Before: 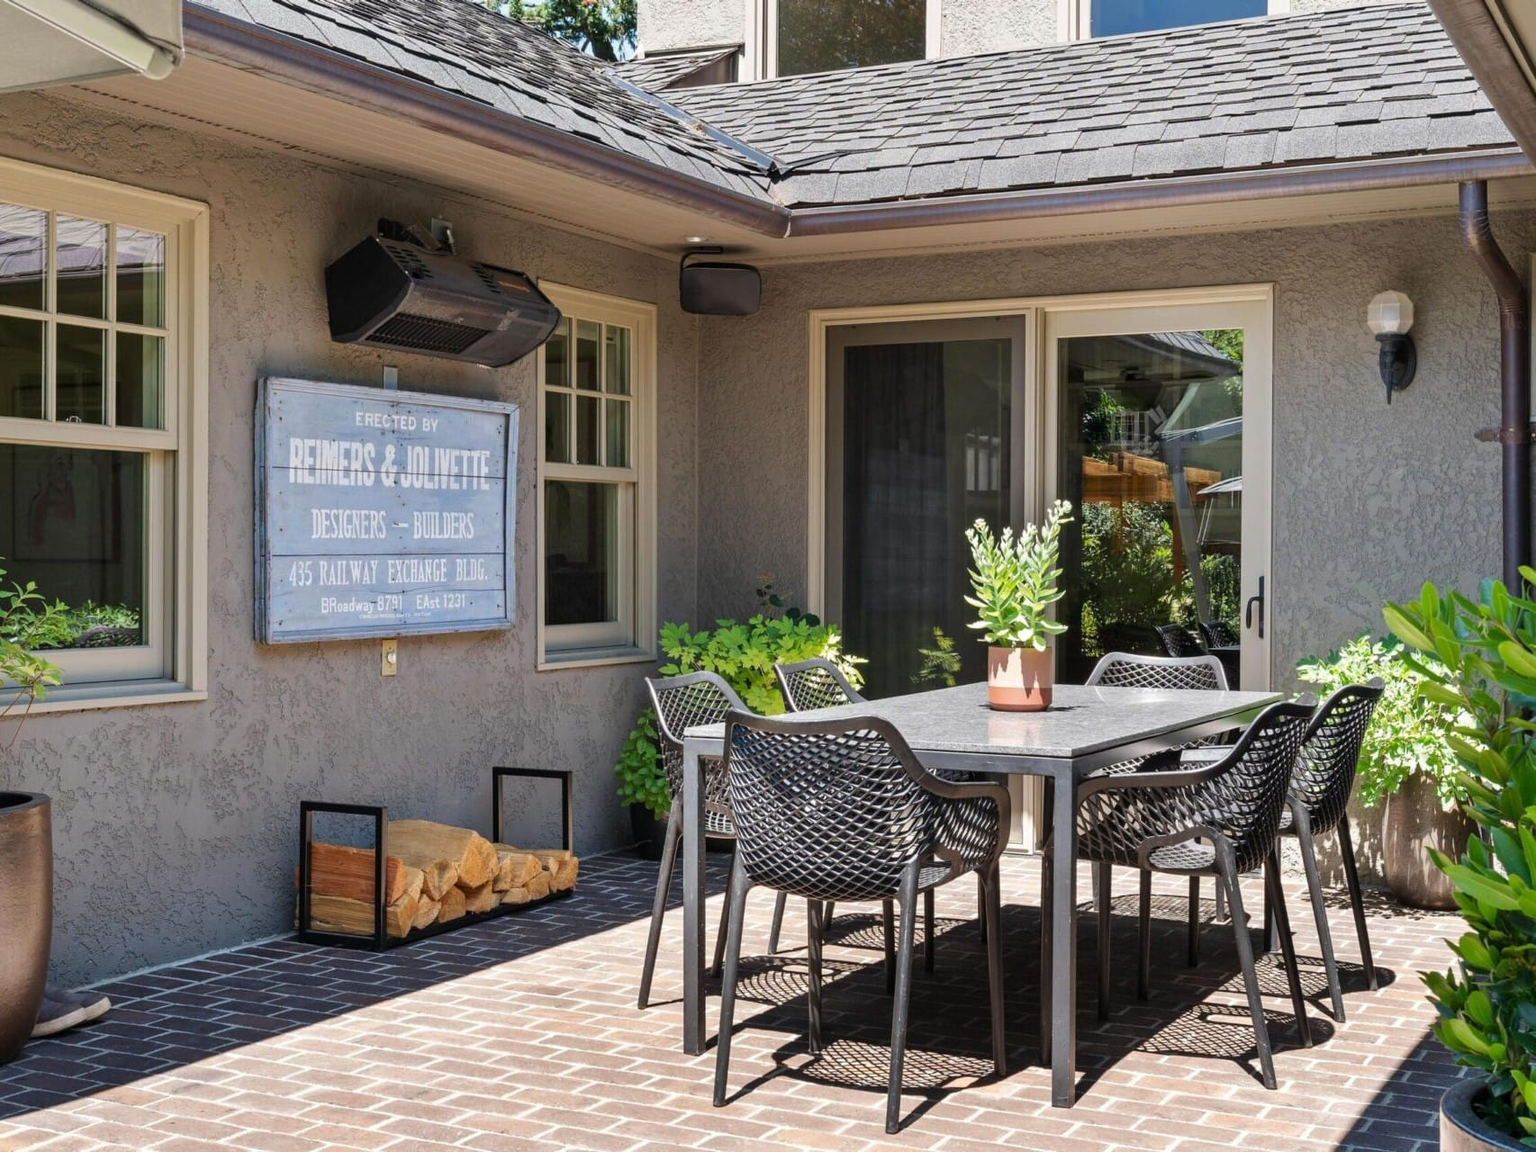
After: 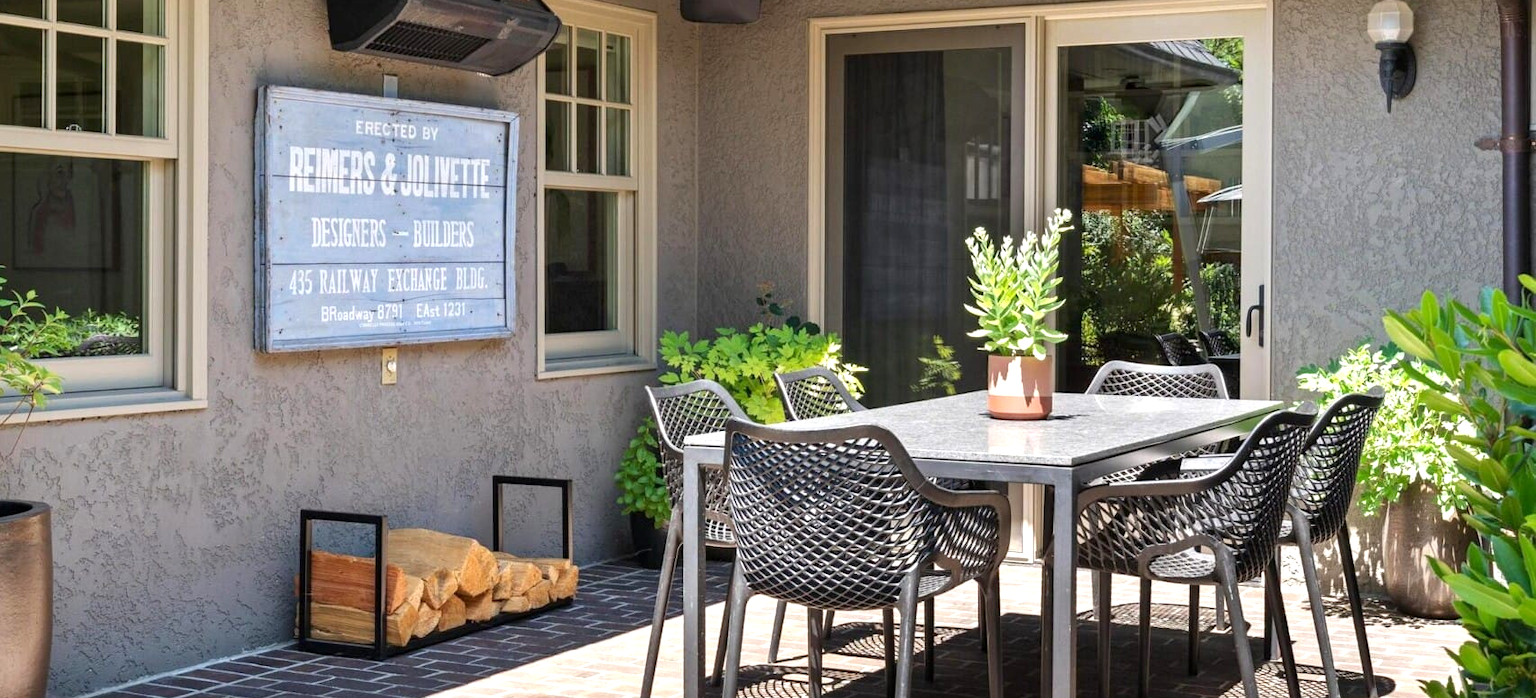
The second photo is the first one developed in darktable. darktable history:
crop and rotate: top 25.357%, bottom 13.942%
exposure: black level correction 0.001, exposure 0.5 EV, compensate exposure bias true, compensate highlight preservation false
